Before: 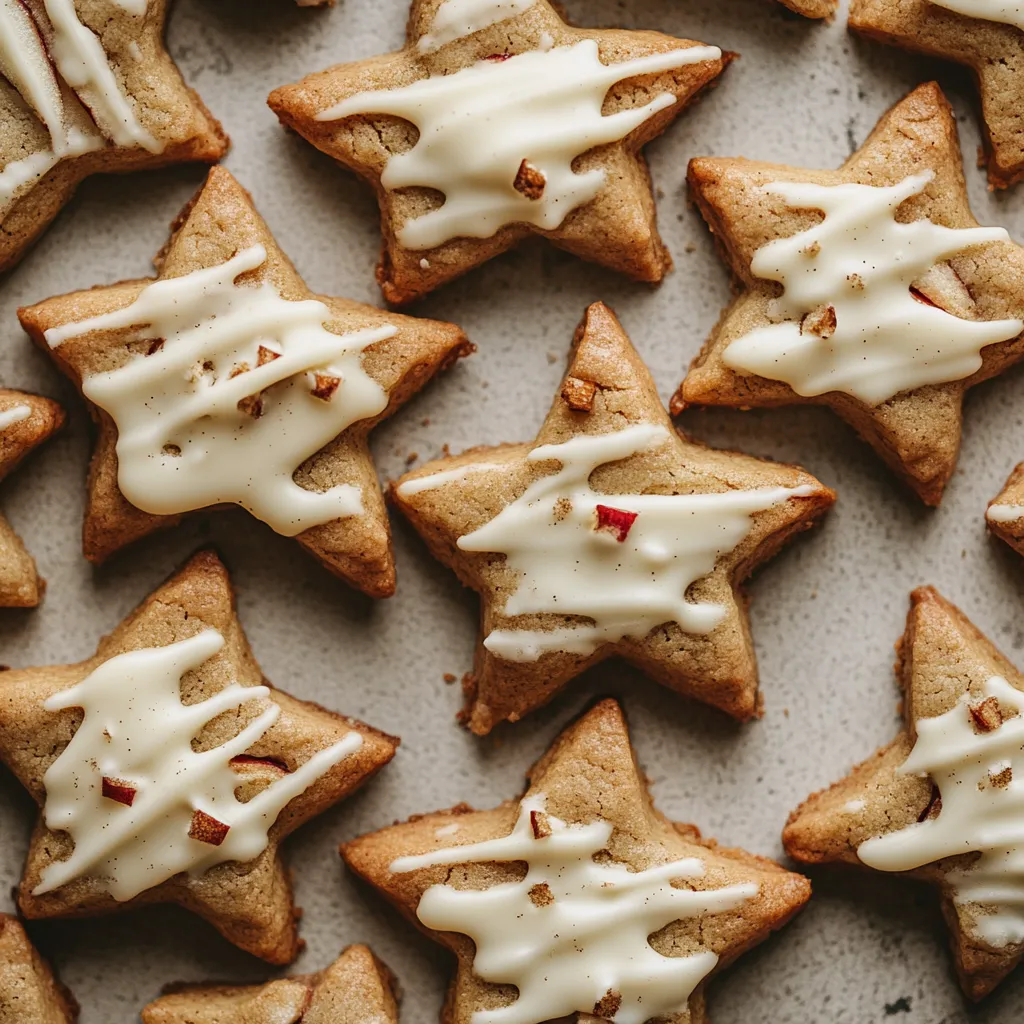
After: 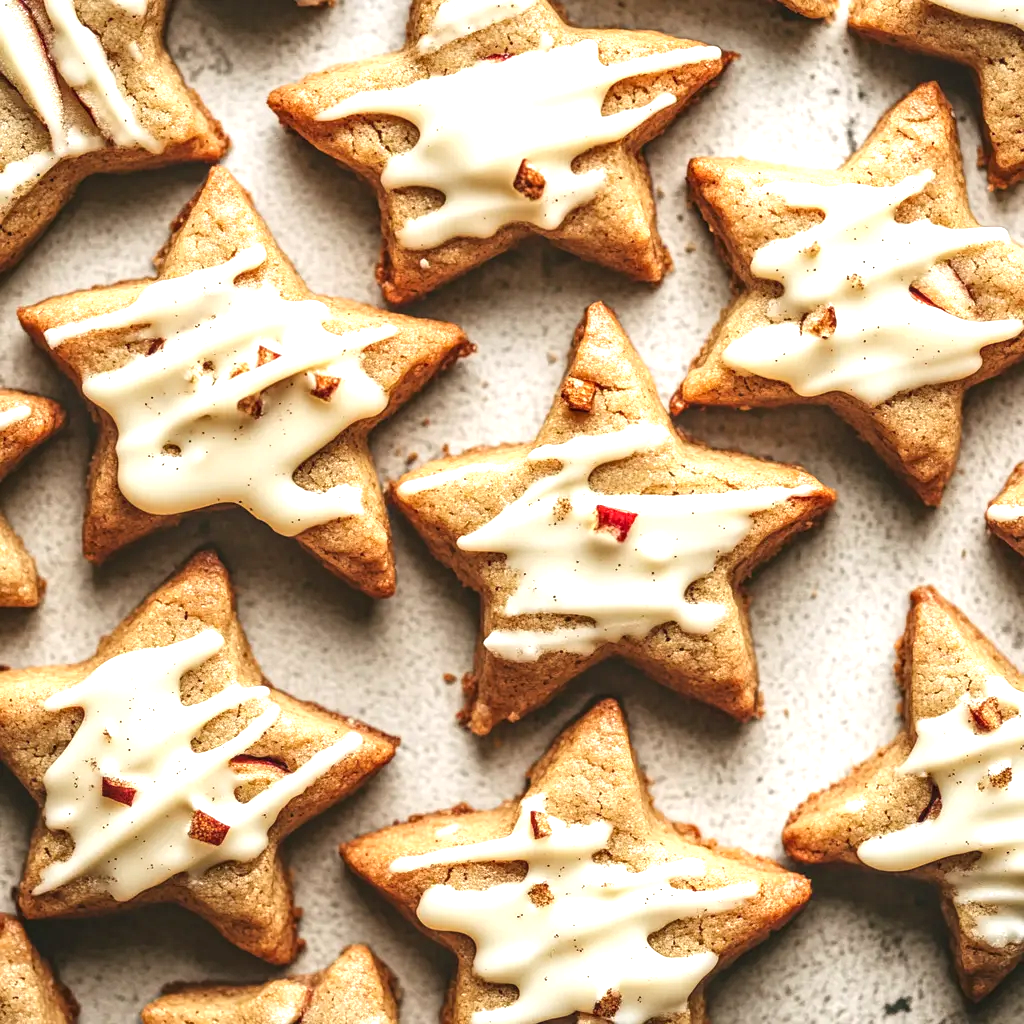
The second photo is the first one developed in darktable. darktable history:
exposure: black level correction 0, exposure 1.1 EV, compensate highlight preservation false
local contrast: on, module defaults
